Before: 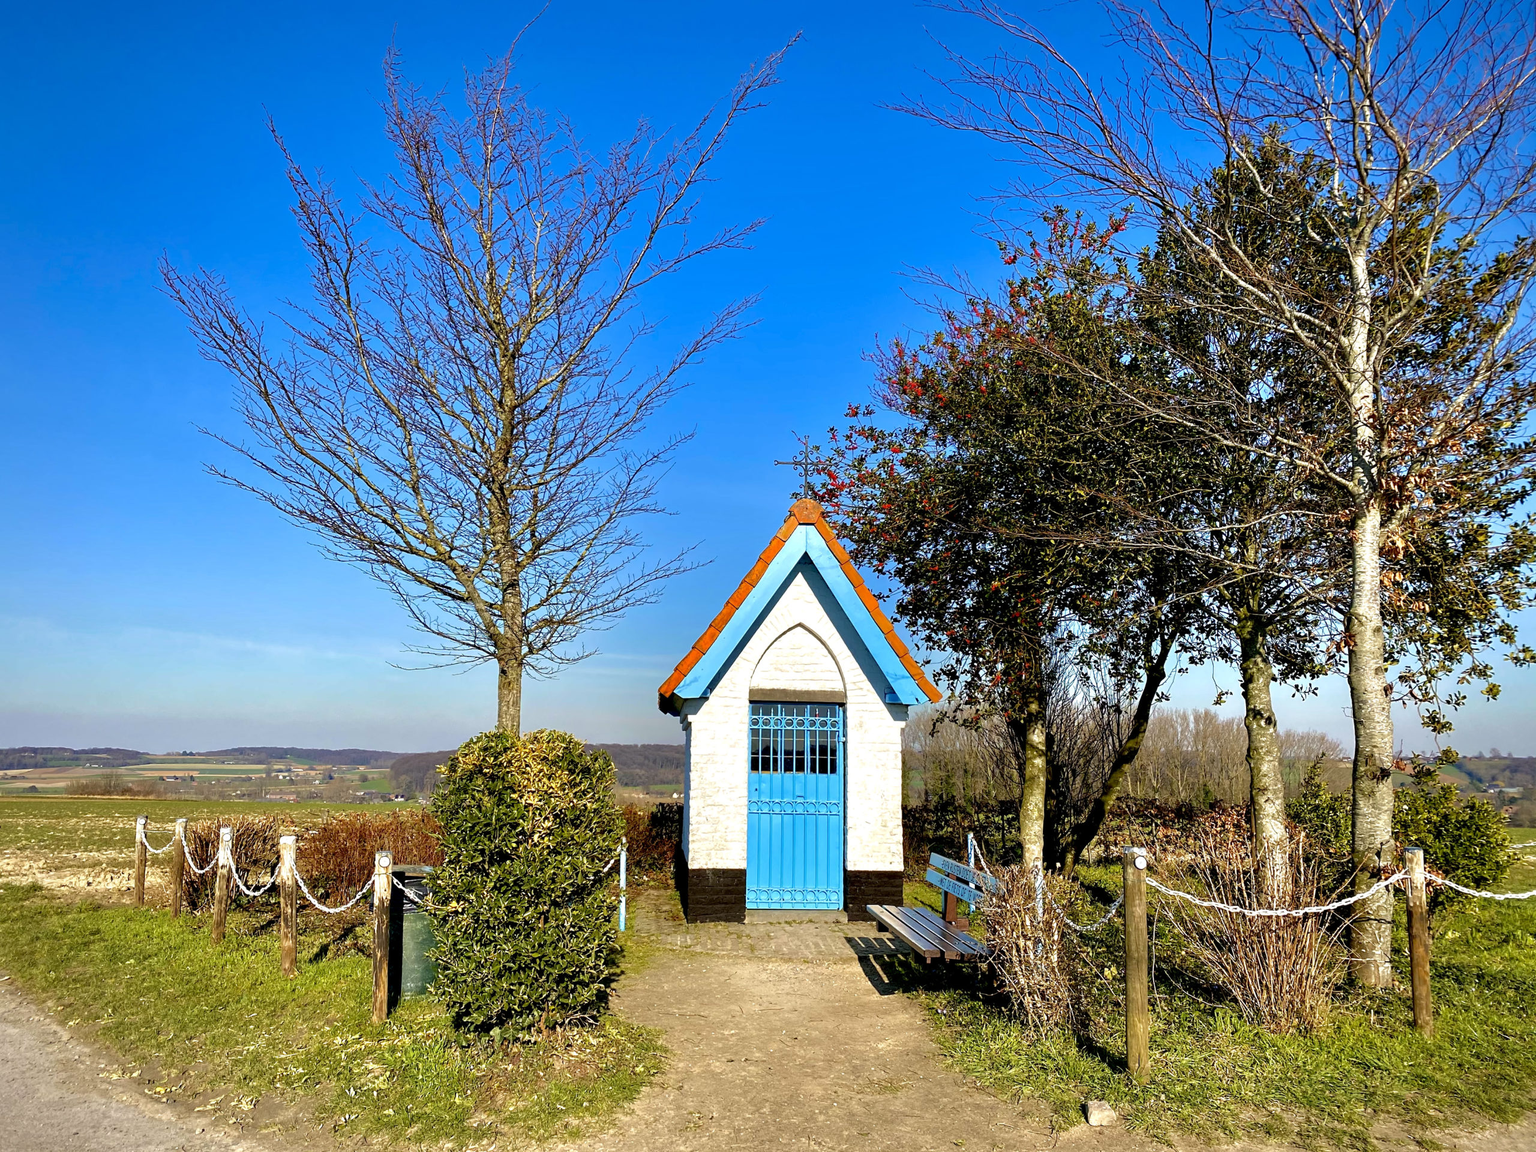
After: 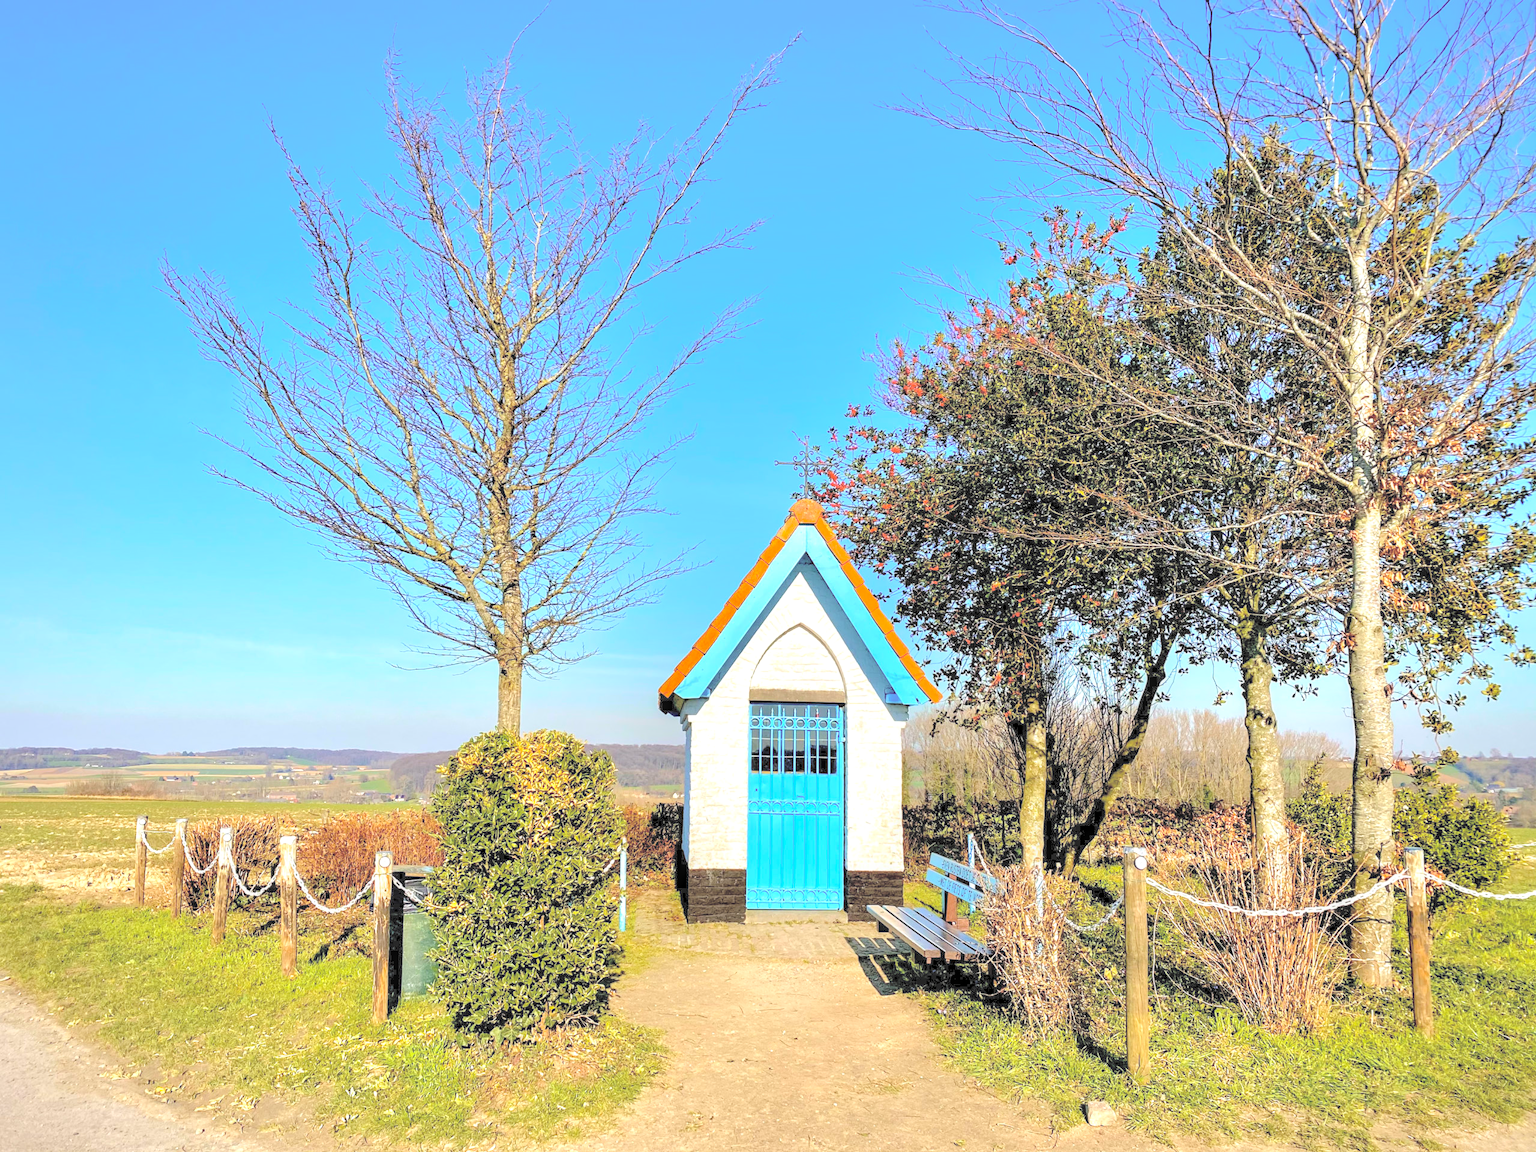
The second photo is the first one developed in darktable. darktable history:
contrast brightness saturation: brightness 0.995
local contrast: on, module defaults
shadows and highlights: shadows 75.19, highlights -24.18, soften with gaussian
